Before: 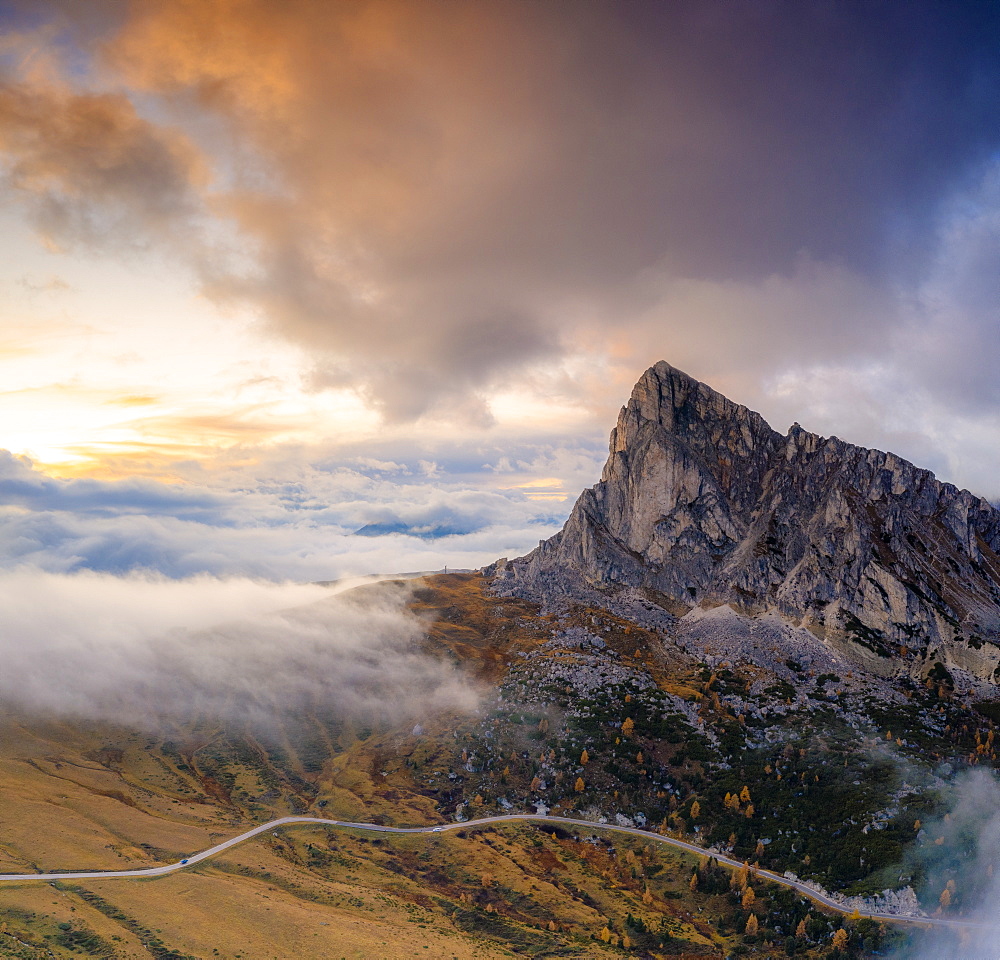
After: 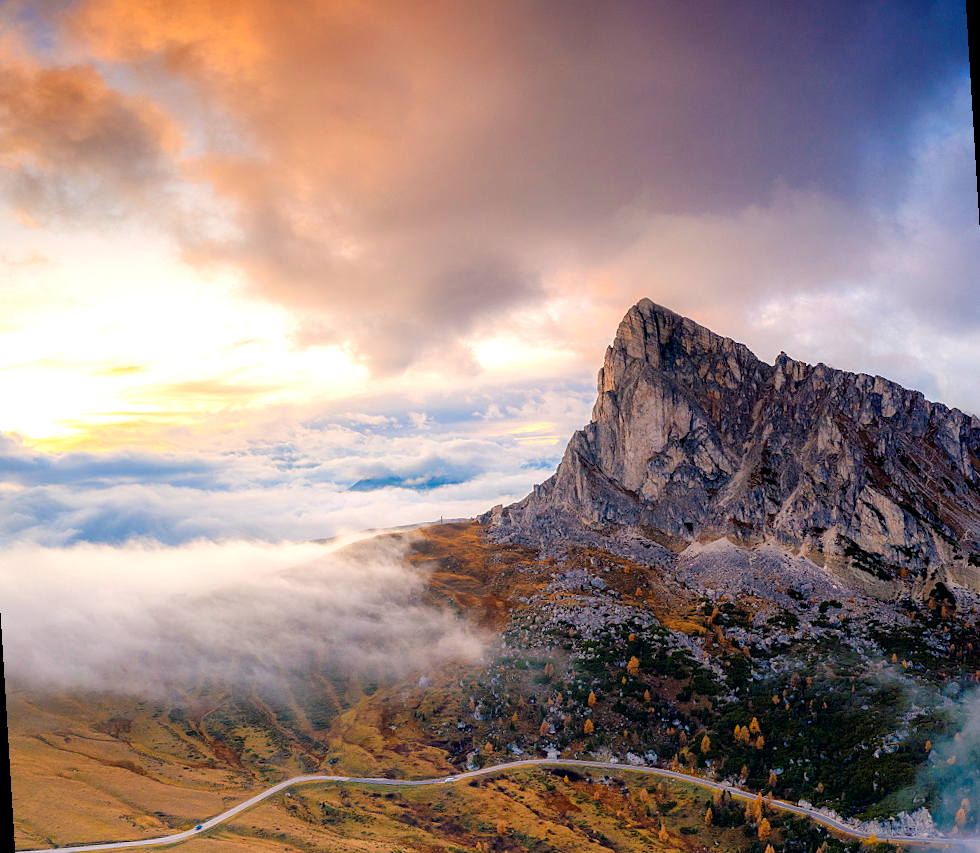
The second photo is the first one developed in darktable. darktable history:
exposure: black level correction 0.001, exposure 0.3 EV, compensate highlight preservation false
rotate and perspective: rotation -3.52°, crop left 0.036, crop right 0.964, crop top 0.081, crop bottom 0.919
